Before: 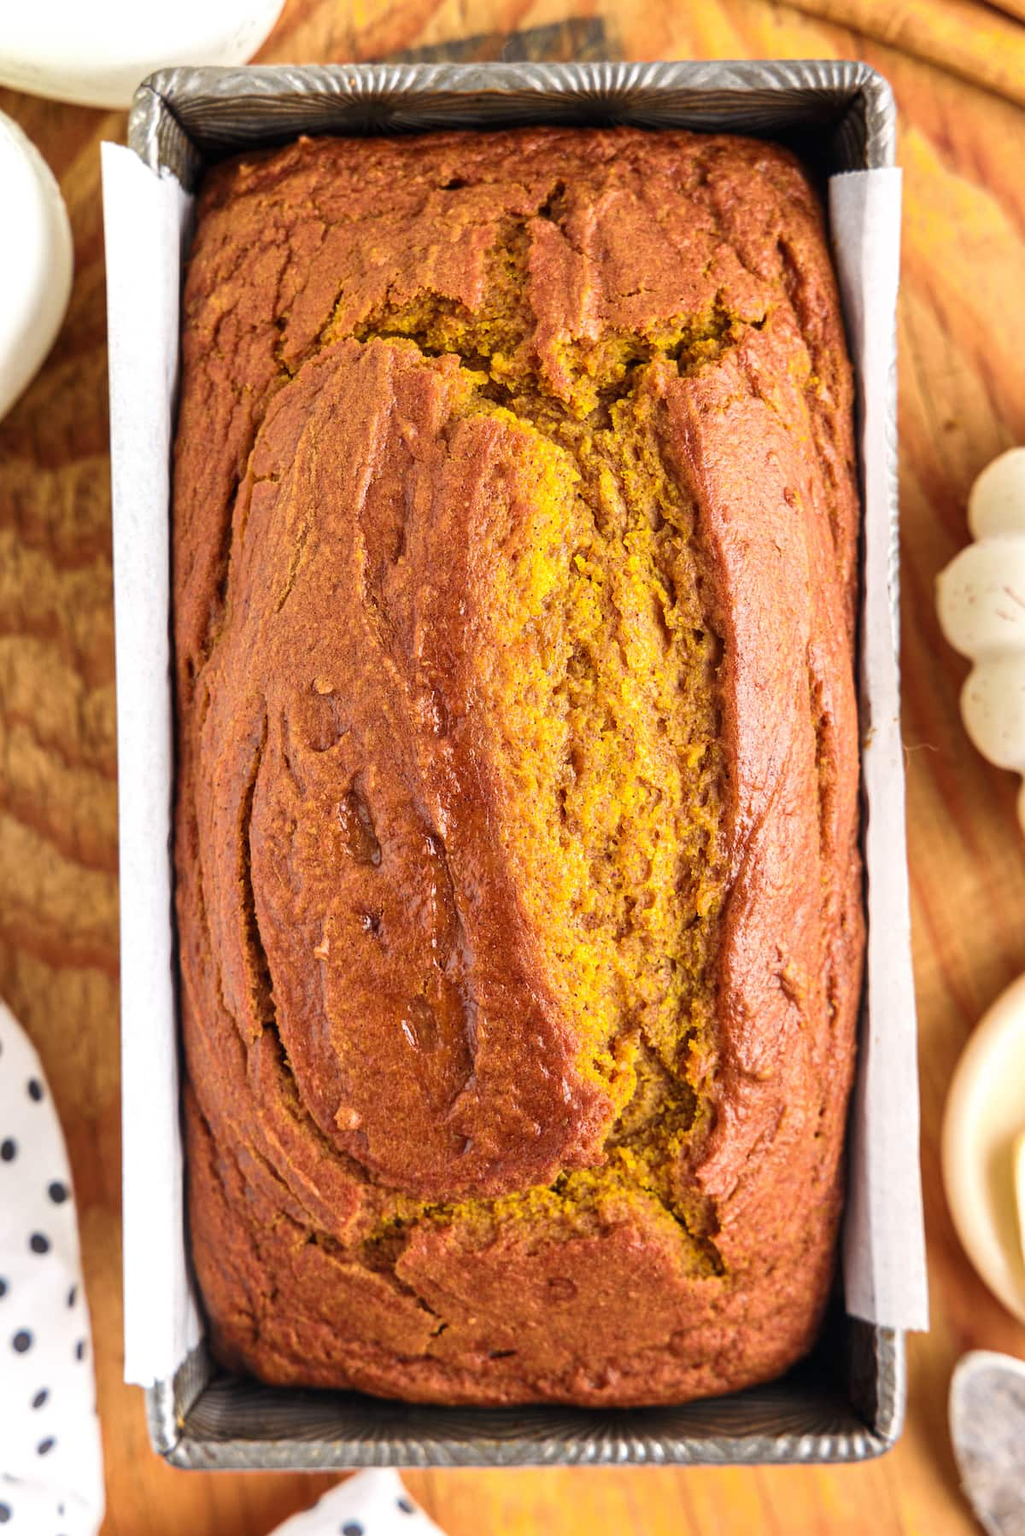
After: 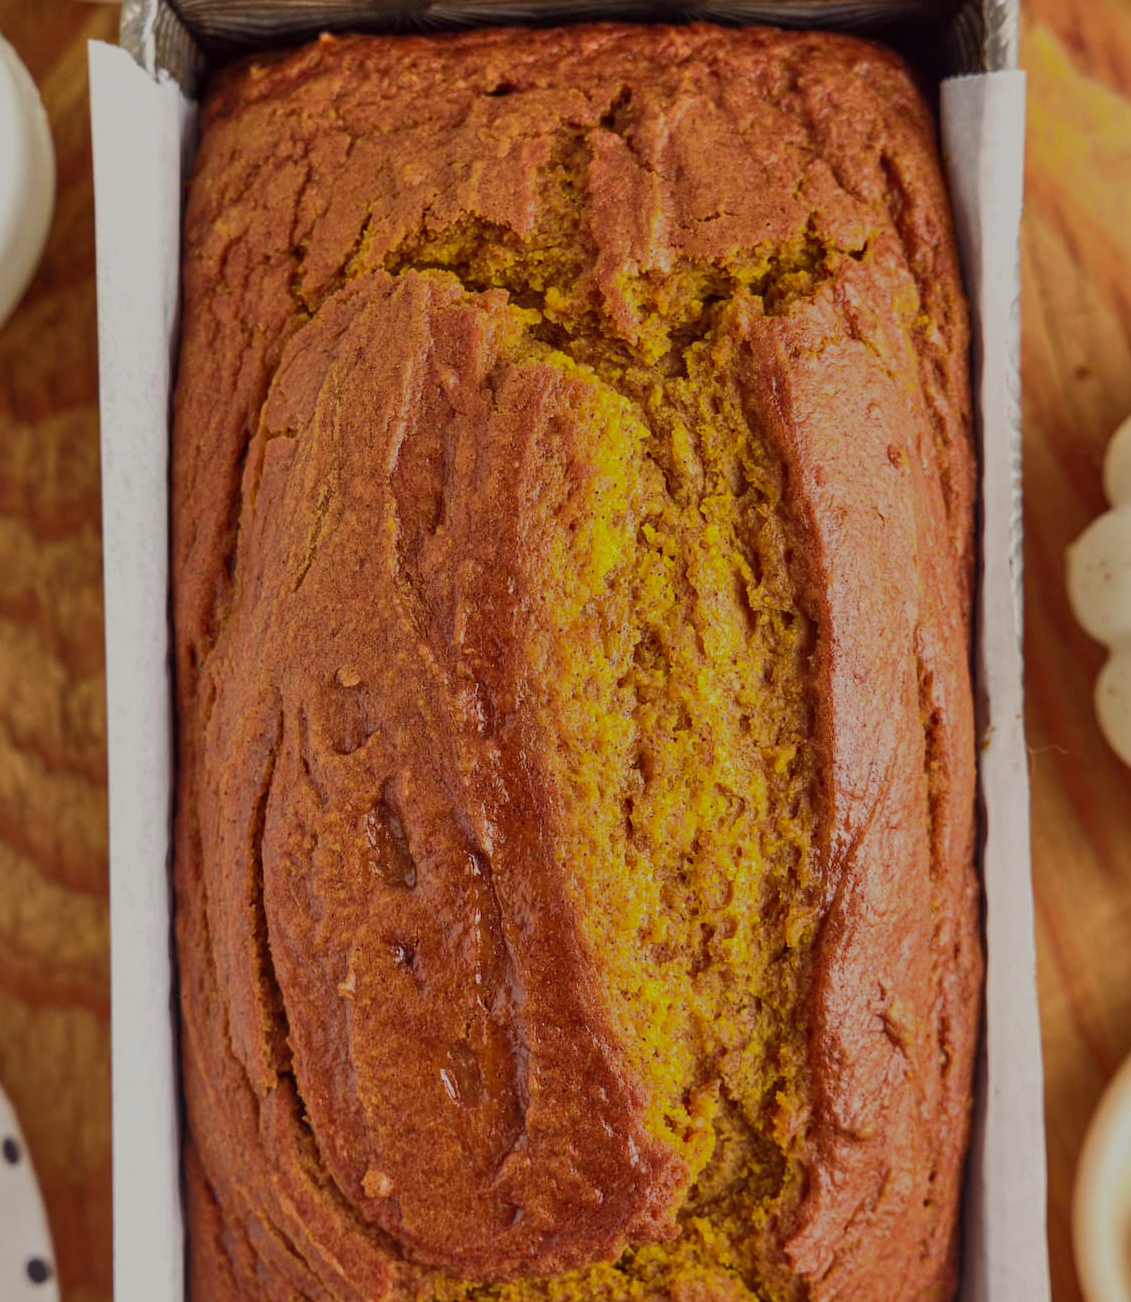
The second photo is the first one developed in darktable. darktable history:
shadows and highlights: low approximation 0.01, soften with gaussian
crop: left 2.577%, top 7.043%, right 3.047%, bottom 20.231%
tone equalizer: -8 EV -0.002 EV, -7 EV 0.033 EV, -6 EV -0.007 EV, -5 EV 0.006 EV, -4 EV -0.034 EV, -3 EV -0.228 EV, -2 EV -0.68 EV, -1 EV -0.989 EV, +0 EV -0.963 EV
color correction: highlights a* -0.903, highlights b* 4.48, shadows a* 3.57
